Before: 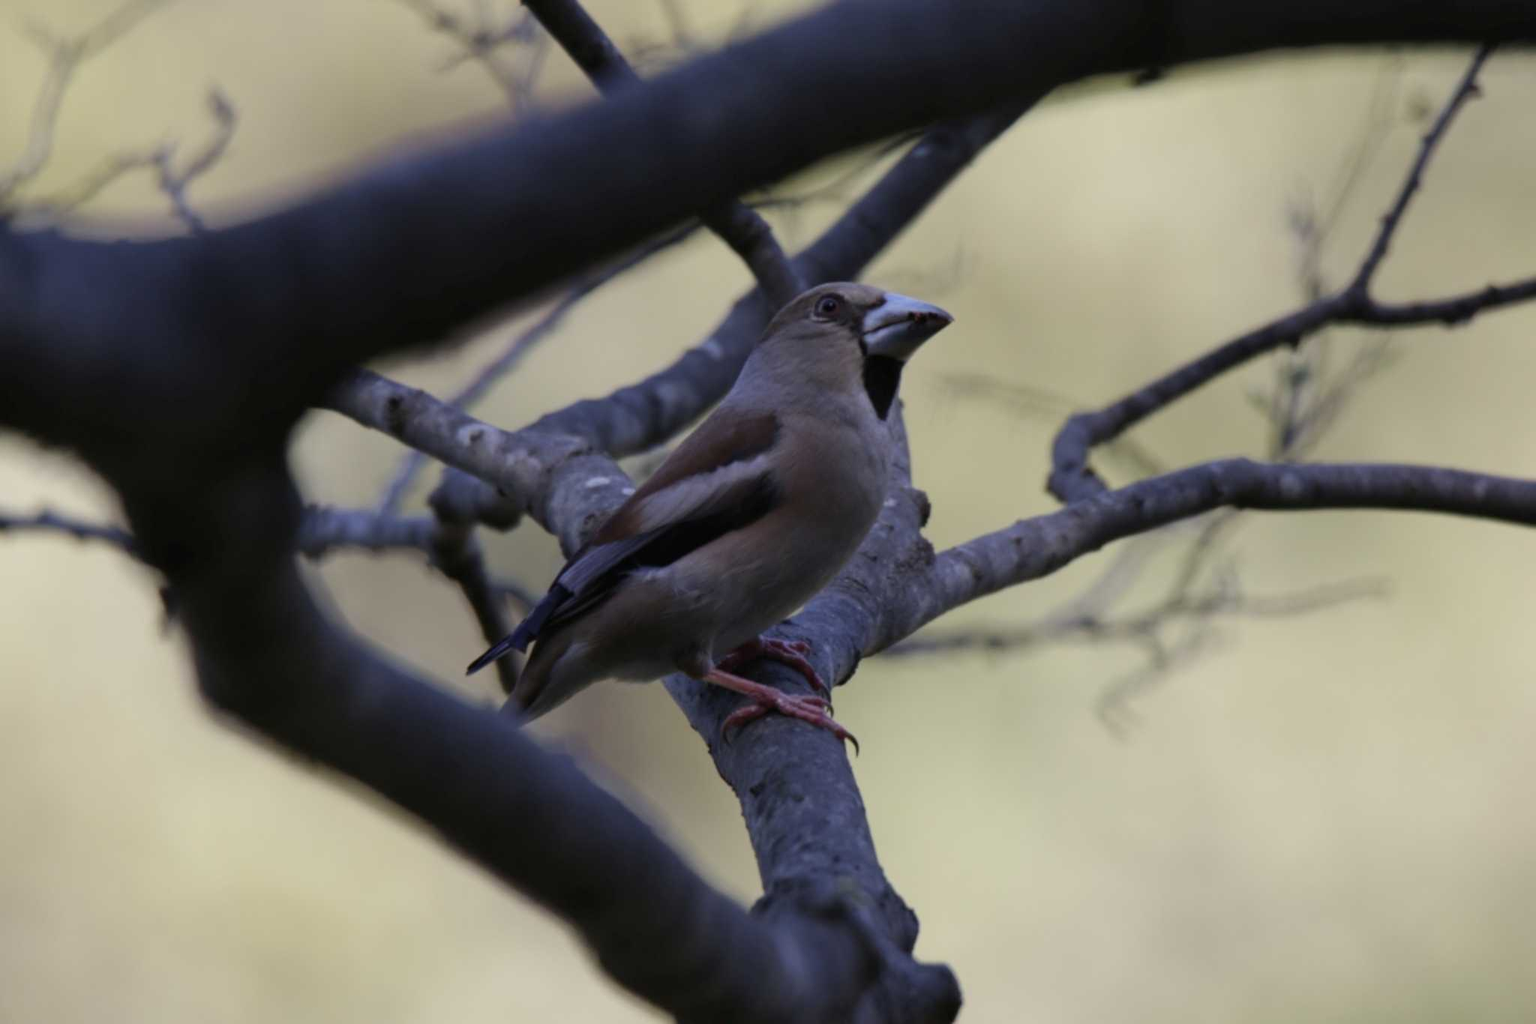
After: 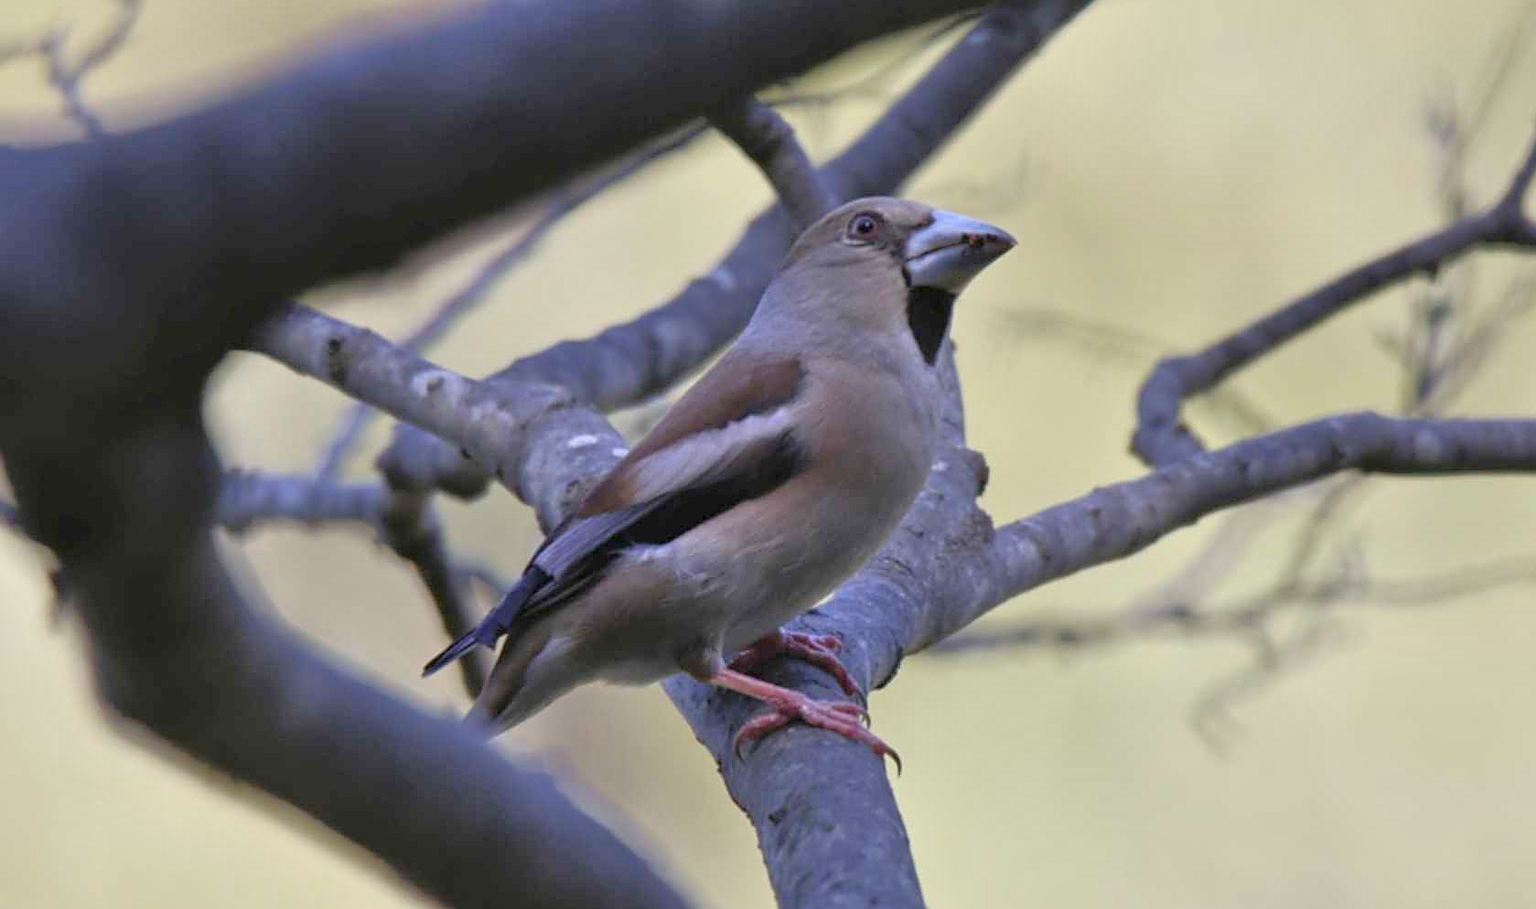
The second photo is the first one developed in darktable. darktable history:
tone equalizer: -8 EV 2 EV, -7 EV 2 EV, -6 EV 2 EV, -5 EV 2 EV, -4 EV 2 EV, -3 EV 1.5 EV, -2 EV 1 EV, -1 EV 0.5 EV
crop: left 7.856%, top 11.836%, right 10.12%, bottom 15.387%
sharpen: on, module defaults
